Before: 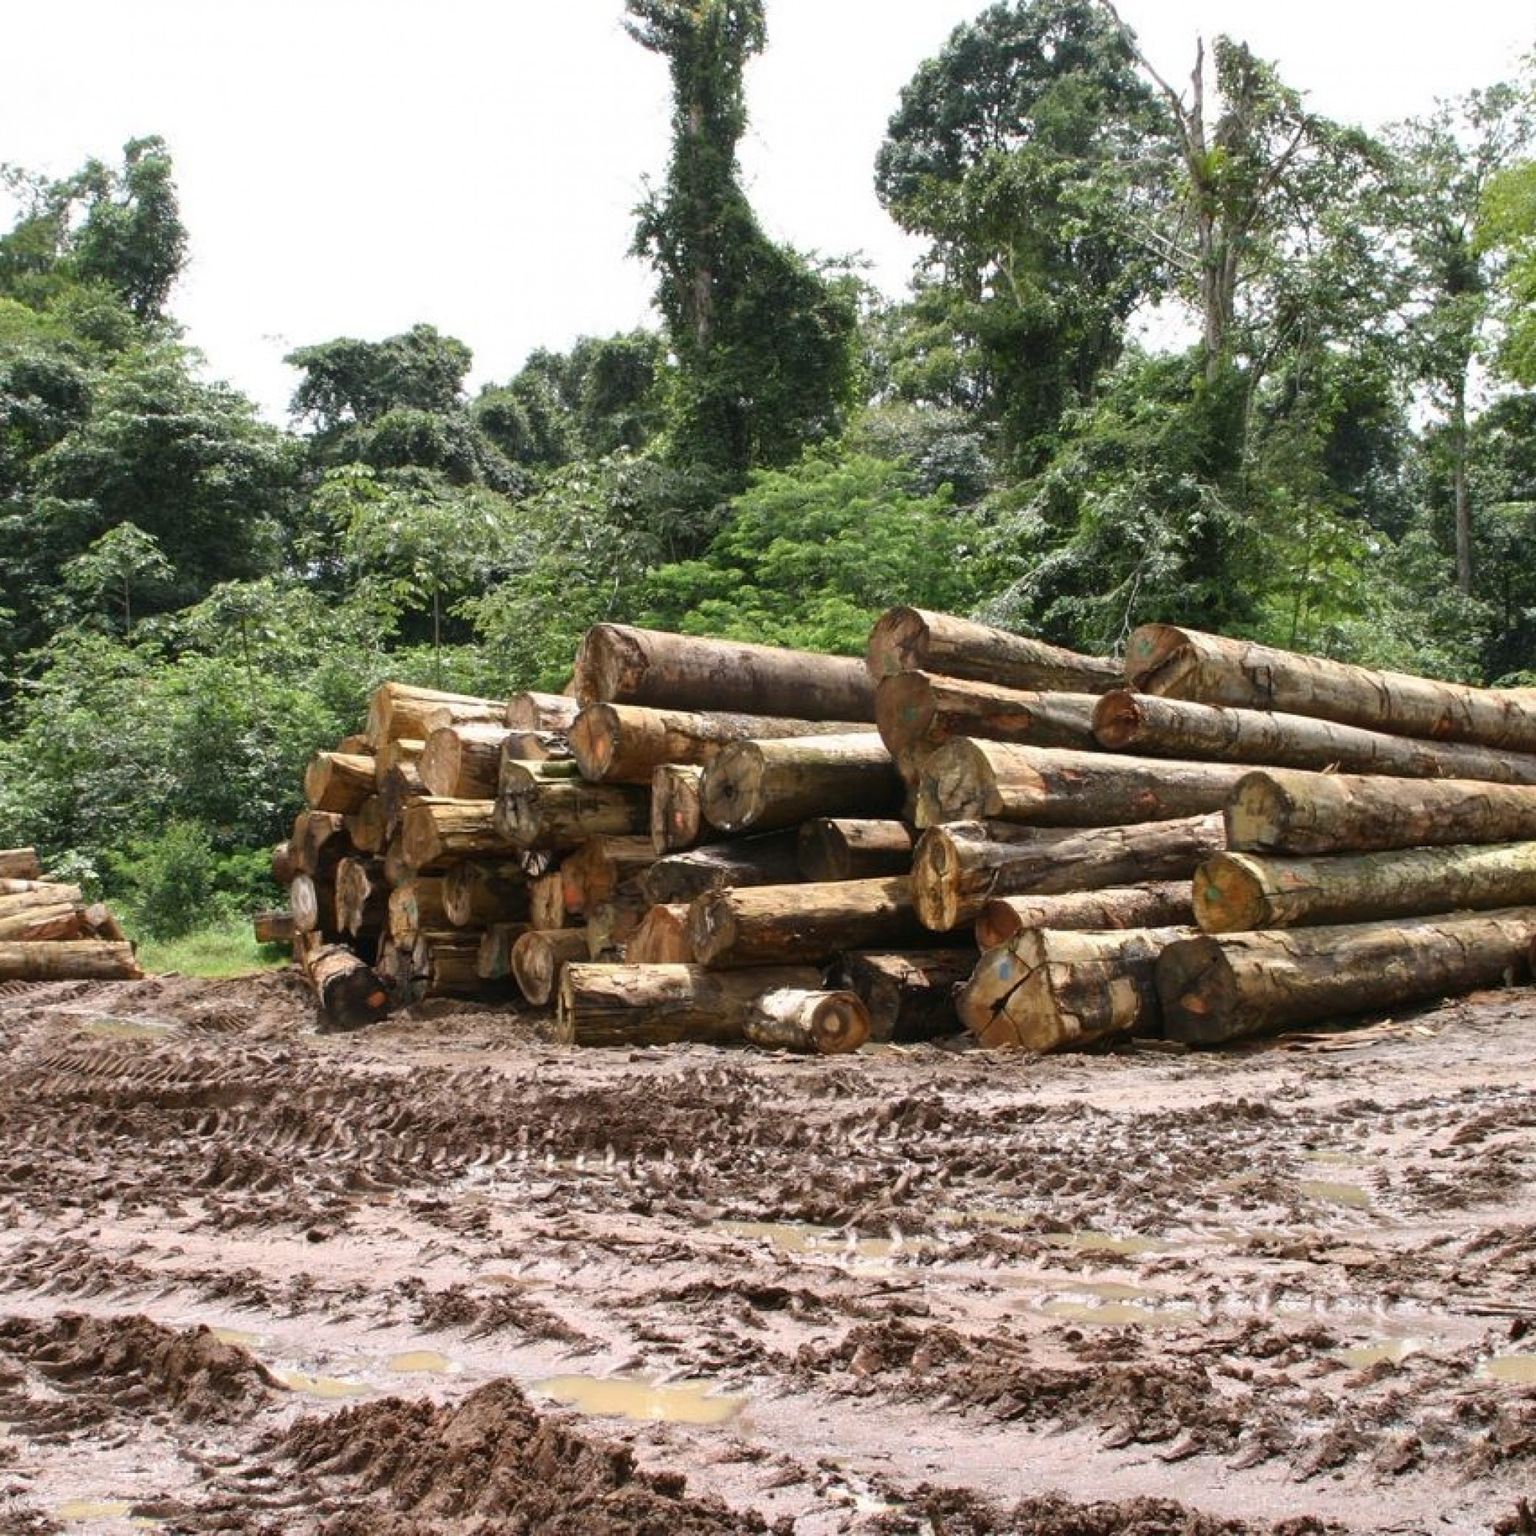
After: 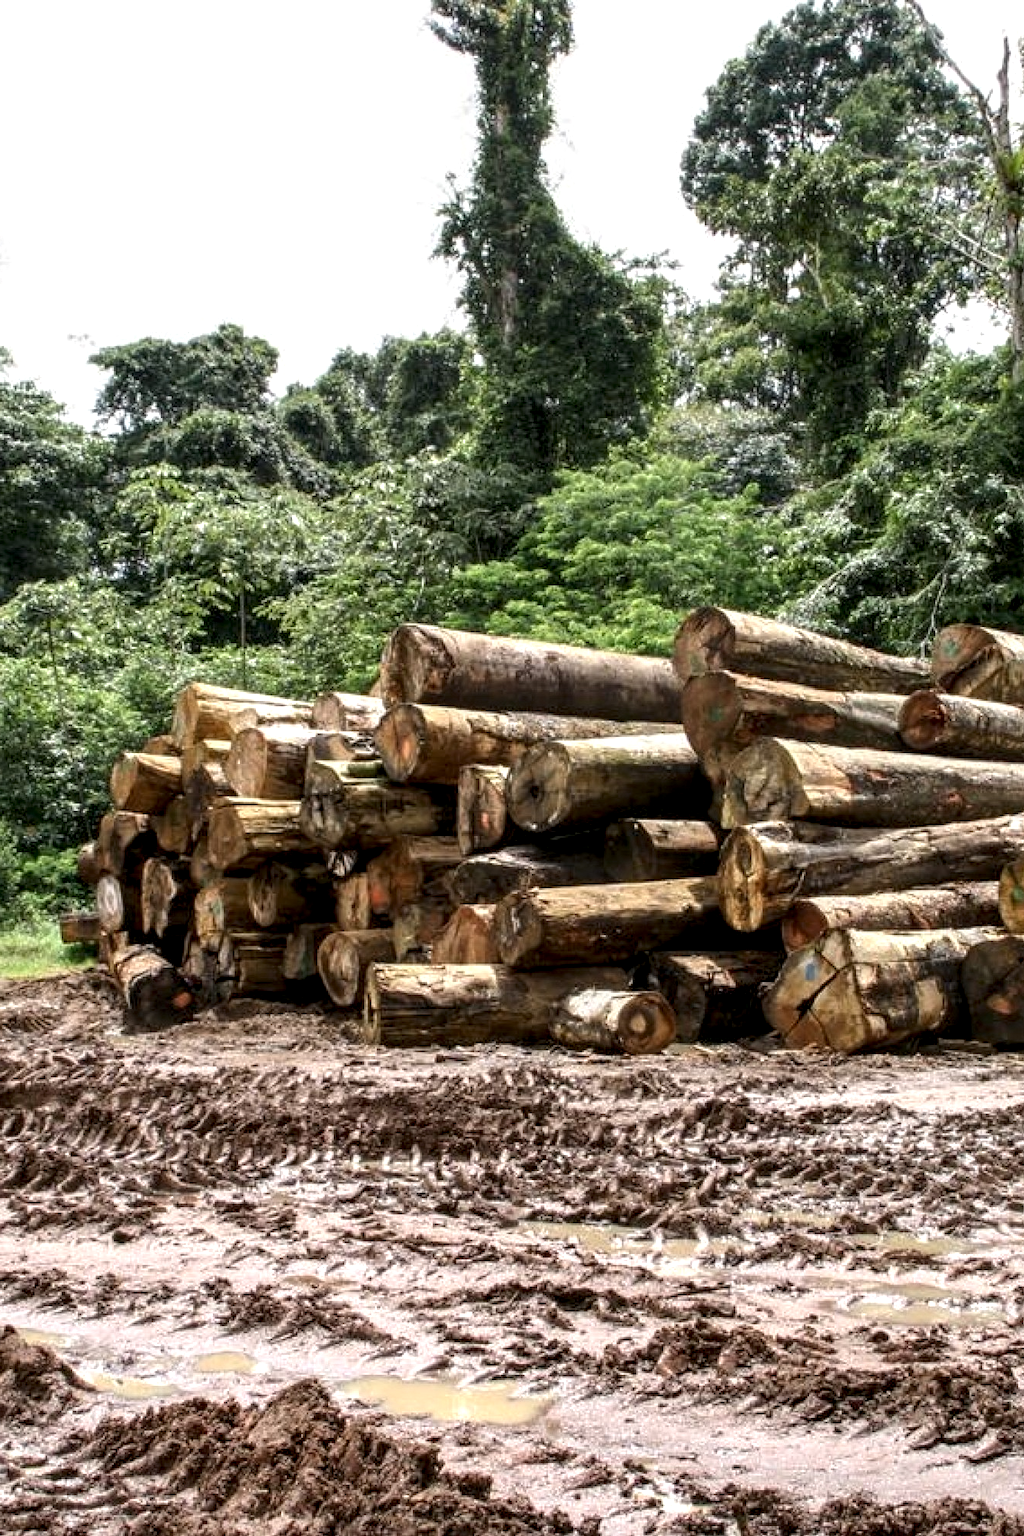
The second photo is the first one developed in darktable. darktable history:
local contrast: detail 160%
crop and rotate: left 12.673%, right 20.66%
